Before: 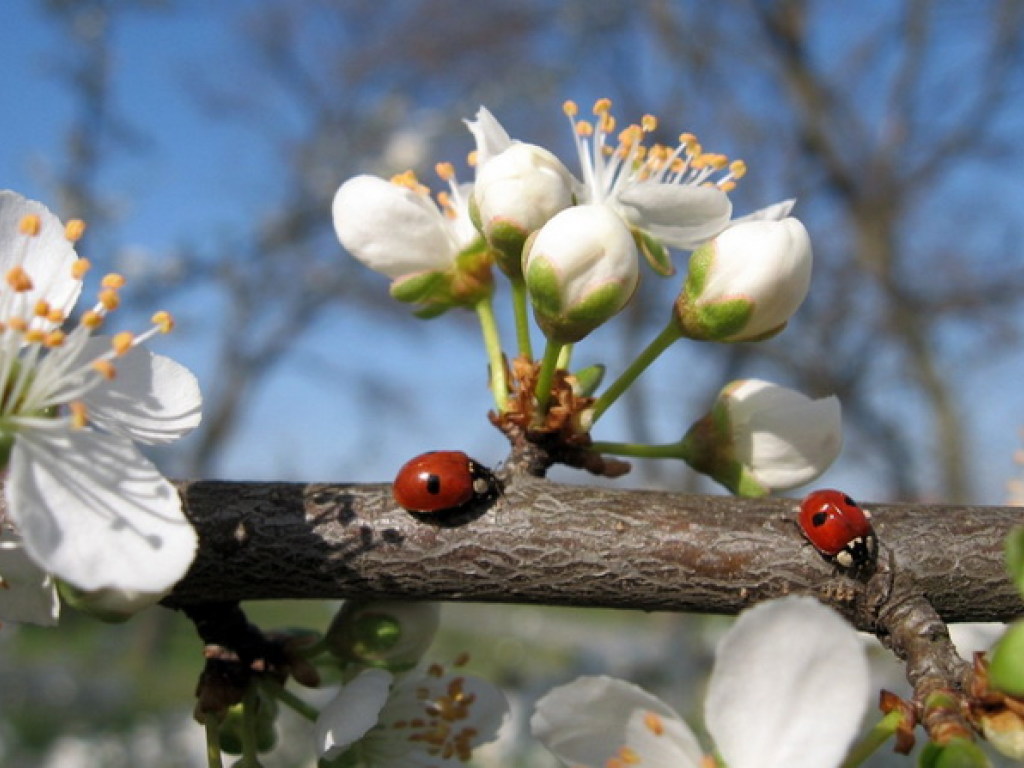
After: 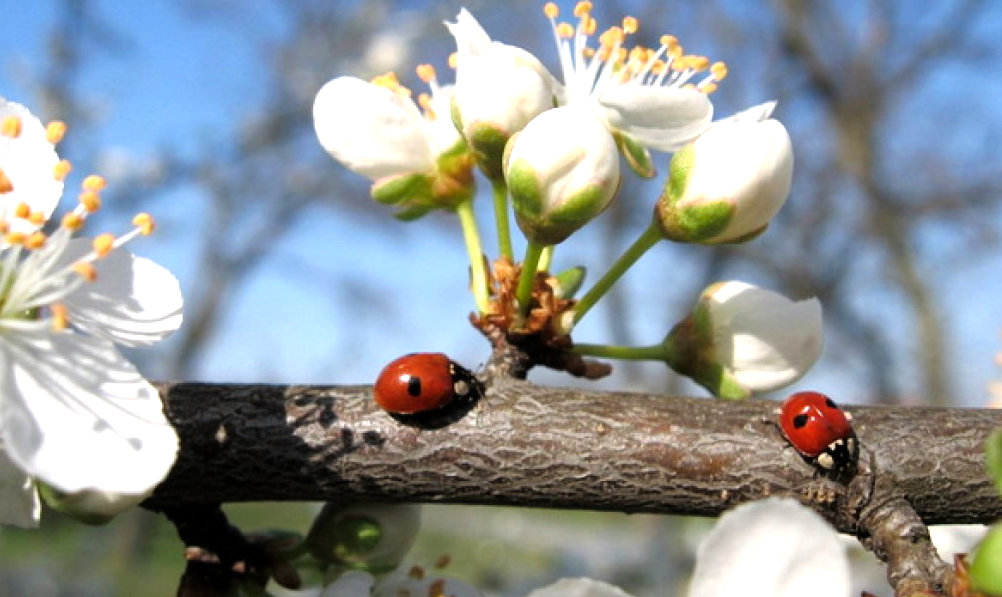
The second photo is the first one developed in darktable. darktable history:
tone equalizer: -8 EV -0.741 EV, -7 EV -0.672 EV, -6 EV -0.576 EV, -5 EV -0.383 EV, -3 EV 0.374 EV, -2 EV 0.6 EV, -1 EV 0.674 EV, +0 EV 0.735 EV
color balance rgb: shadows lift › hue 87.19°, perceptual saturation grading › global saturation -0.117%, perceptual saturation grading › mid-tones 11.294%
crop and rotate: left 1.887%, top 12.812%, right 0.238%, bottom 9.437%
